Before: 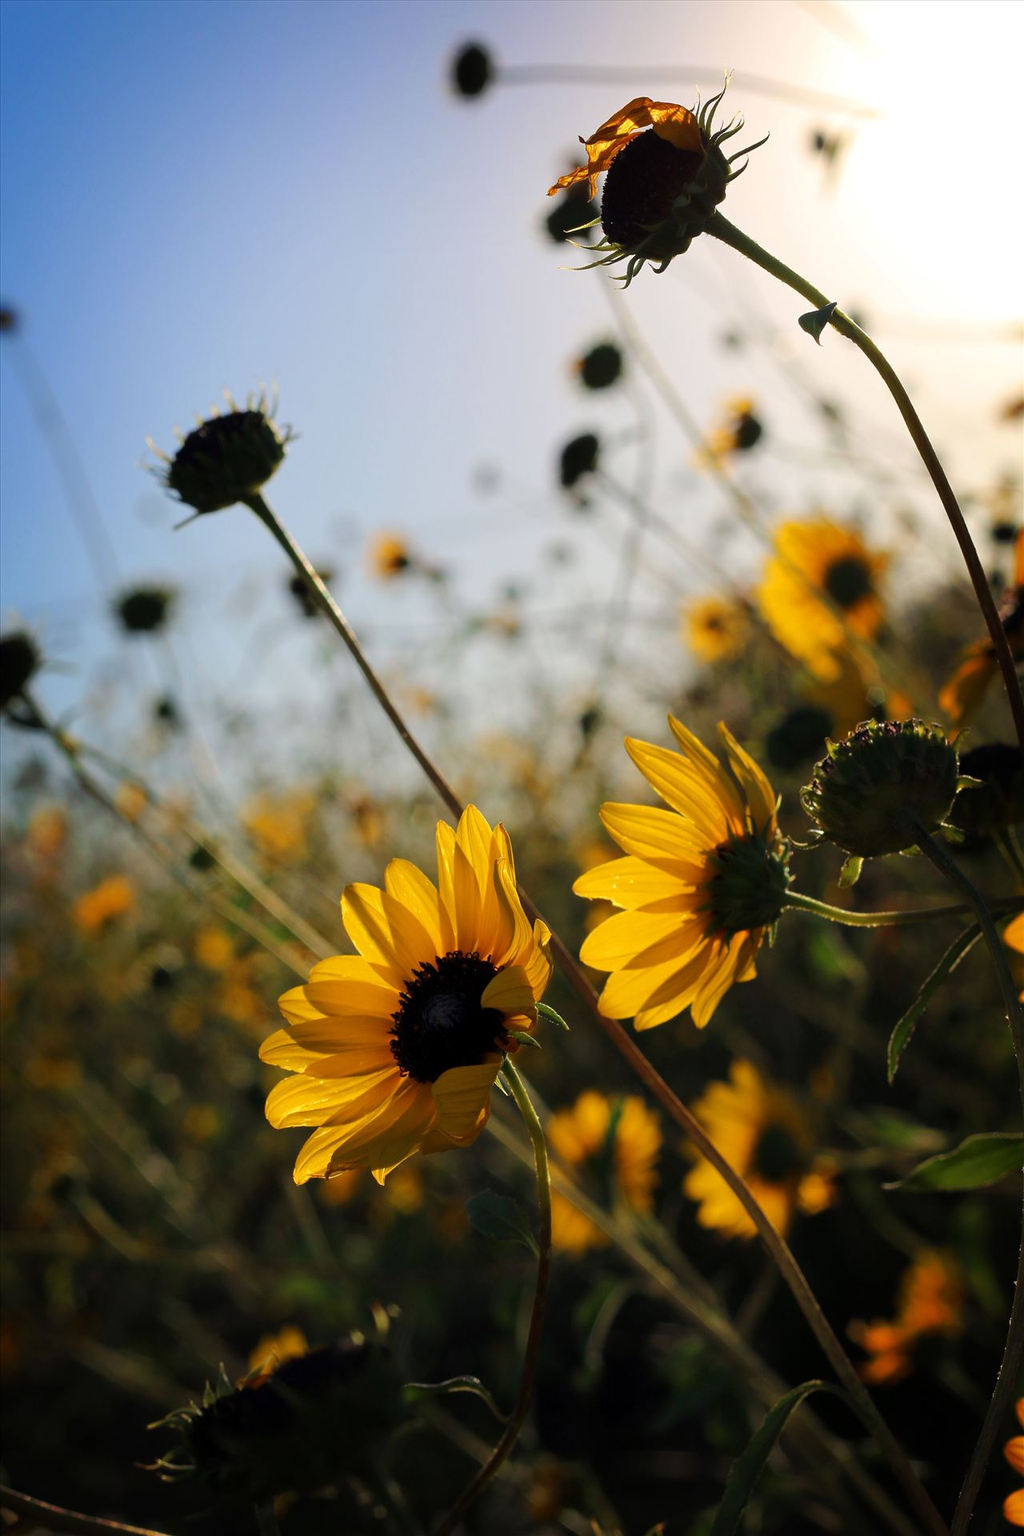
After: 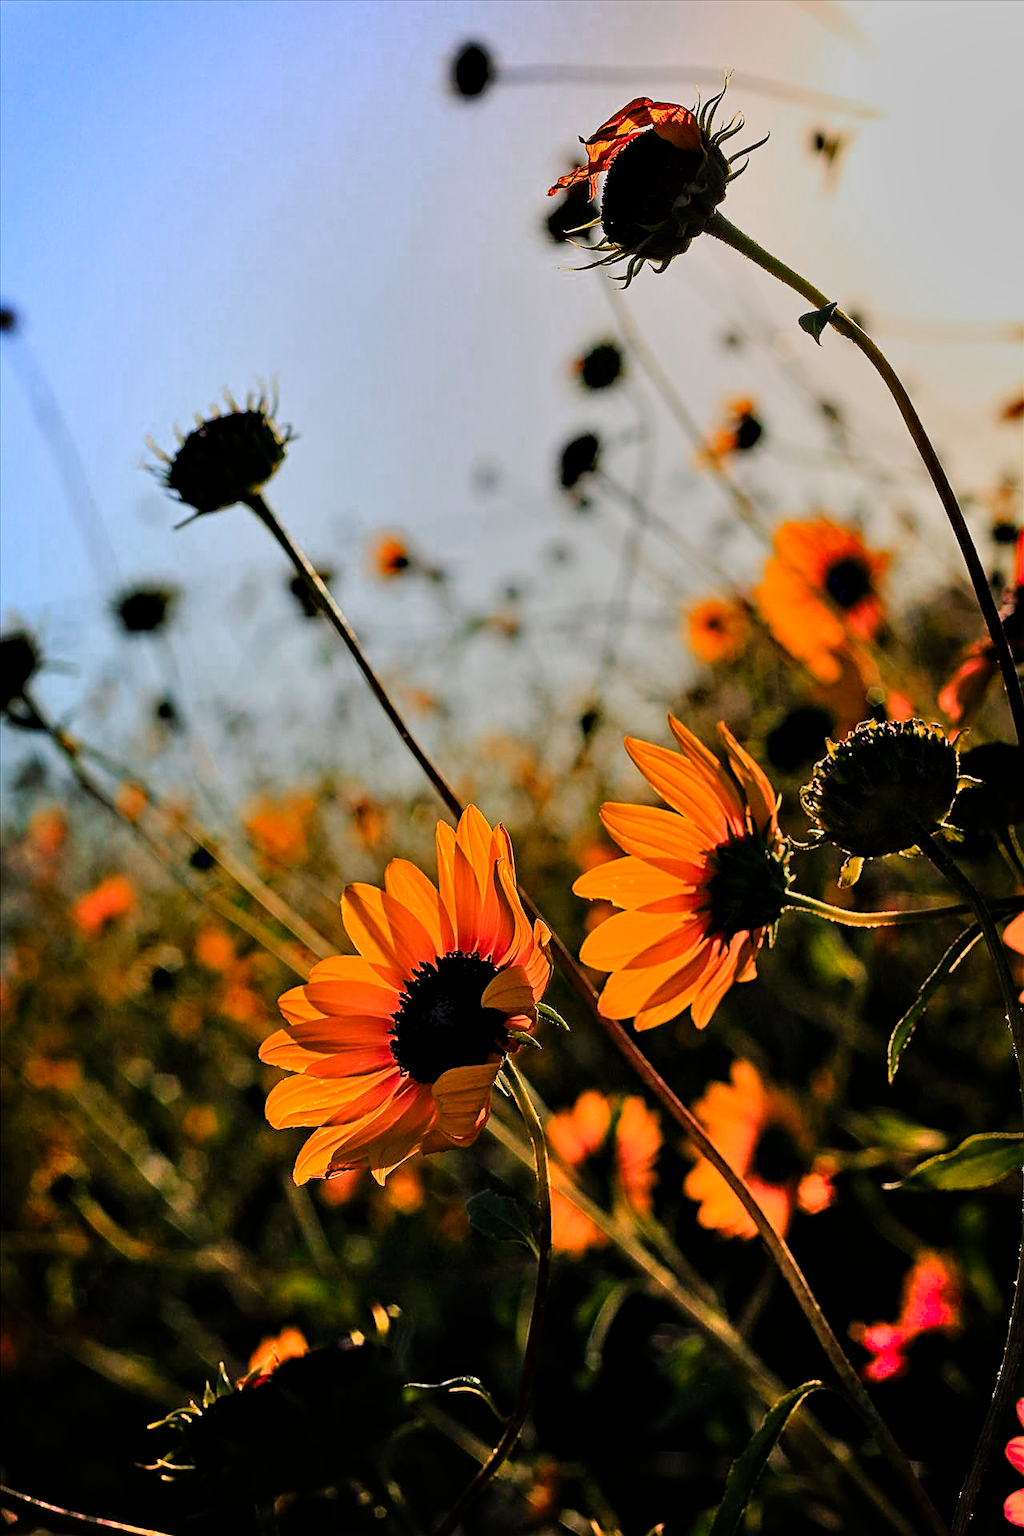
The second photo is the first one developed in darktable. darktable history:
filmic rgb: black relative exposure -7.65 EV, white relative exposure 4.56 EV, hardness 3.61
contrast equalizer: octaves 7, y [[0.506, 0.531, 0.562, 0.606, 0.638, 0.669], [0.5 ×6], [0.5 ×6], [0 ×6], [0 ×6]]
sharpen: on, module defaults
color zones: curves: ch0 [(0.473, 0.374) (0.742, 0.784)]; ch1 [(0.354, 0.737) (0.742, 0.705)]; ch2 [(0.318, 0.421) (0.758, 0.532)]
shadows and highlights: soften with gaussian
